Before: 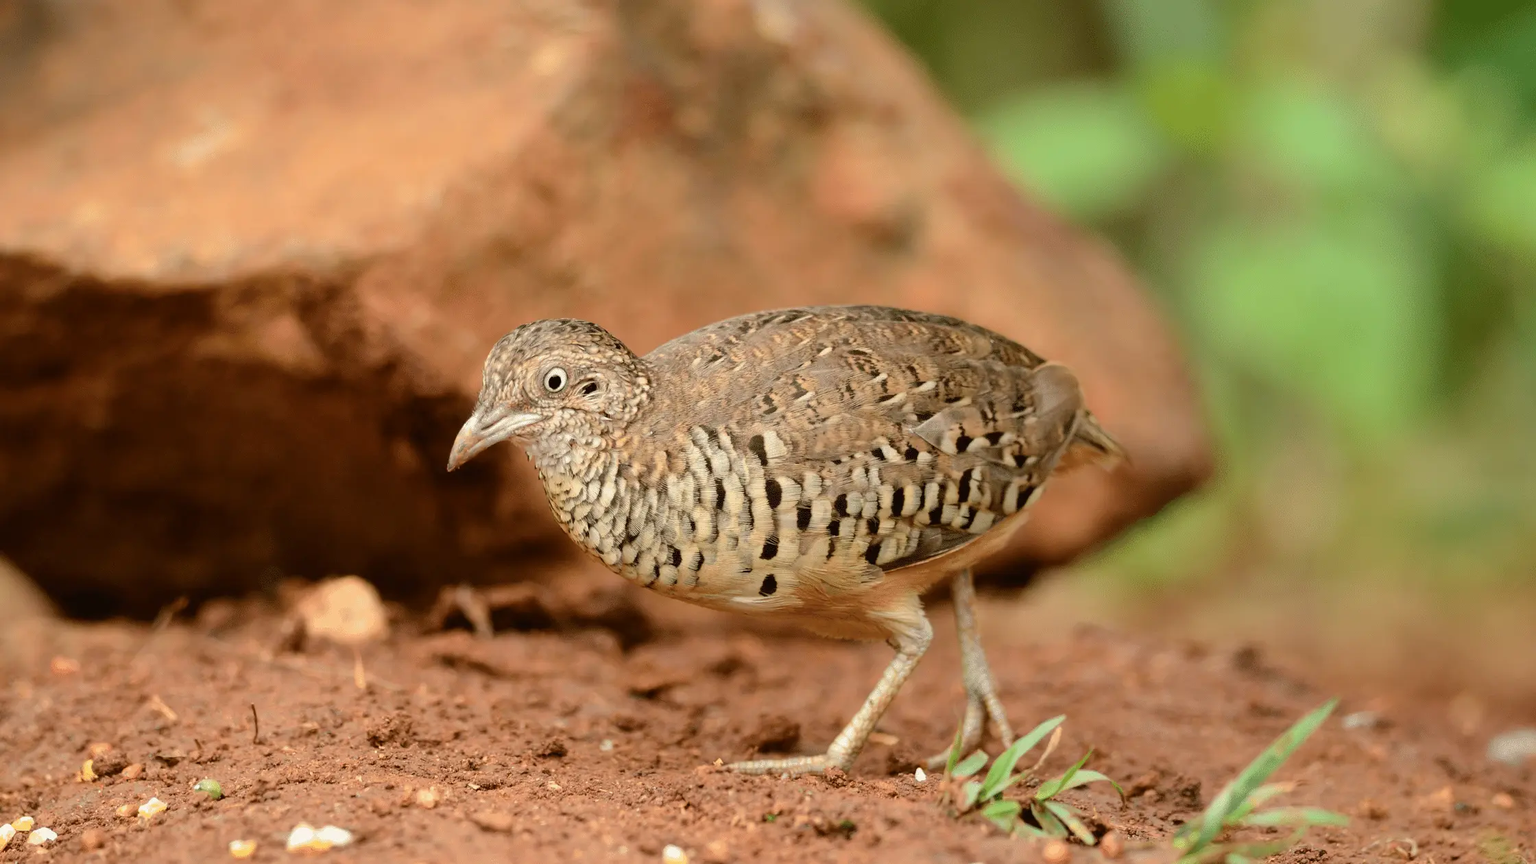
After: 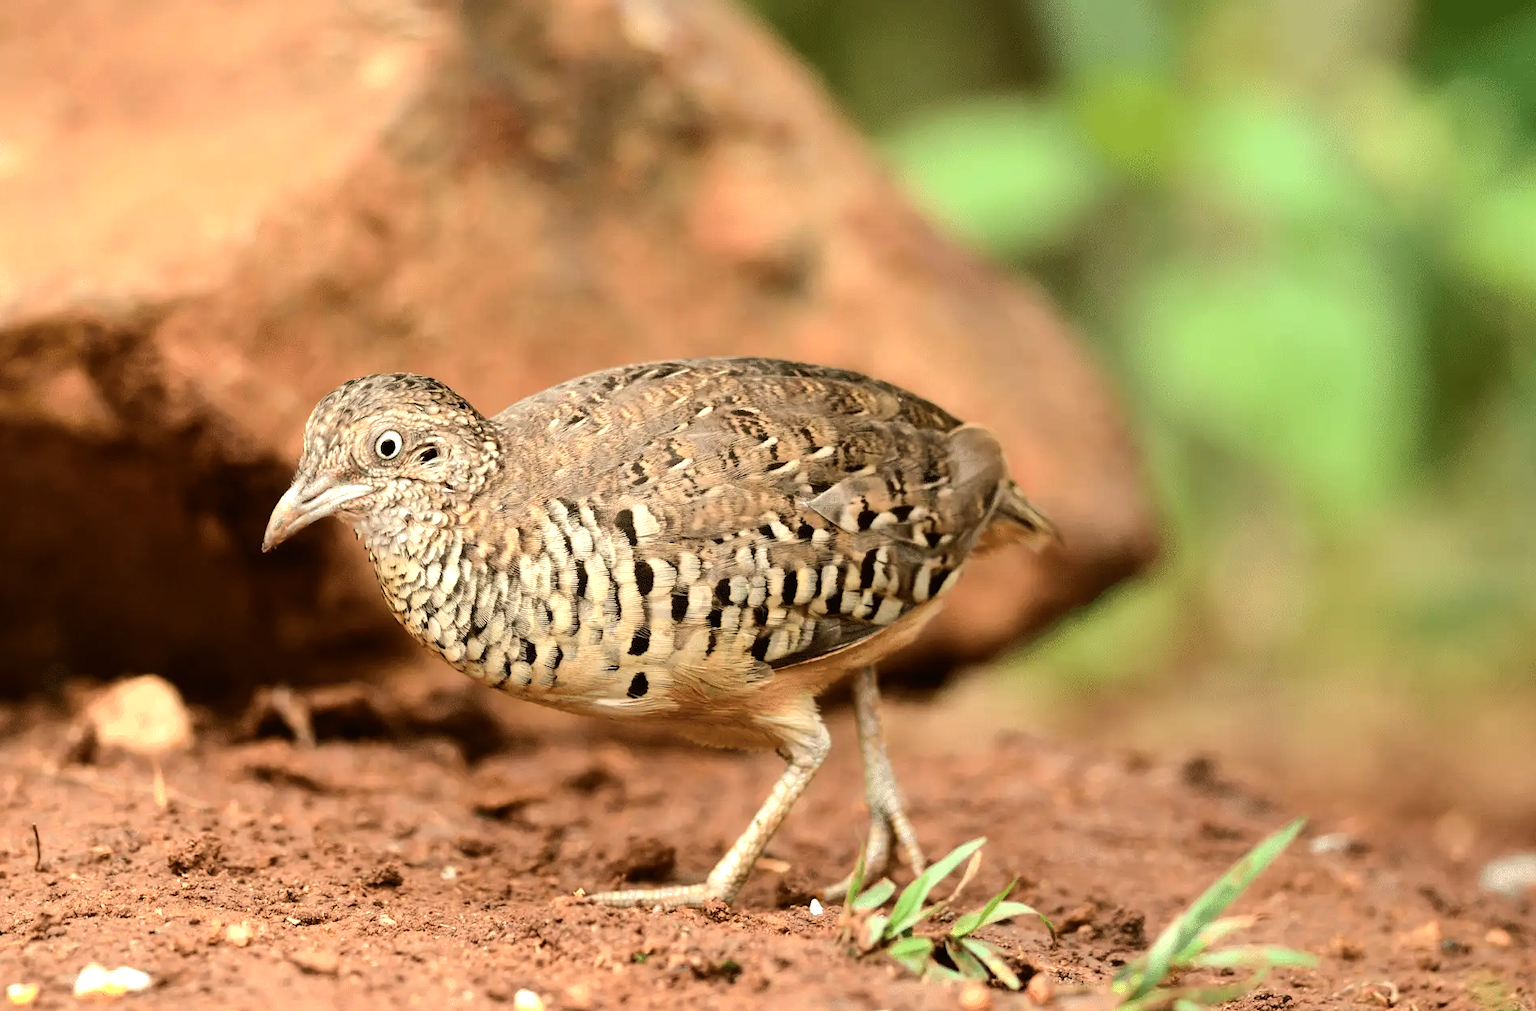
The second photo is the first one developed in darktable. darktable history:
crop and rotate: left 14.584%
tone equalizer: -8 EV -0.75 EV, -7 EV -0.7 EV, -6 EV -0.6 EV, -5 EV -0.4 EV, -3 EV 0.4 EV, -2 EV 0.6 EV, -1 EV 0.7 EV, +0 EV 0.75 EV, edges refinement/feathering 500, mask exposure compensation -1.57 EV, preserve details no
